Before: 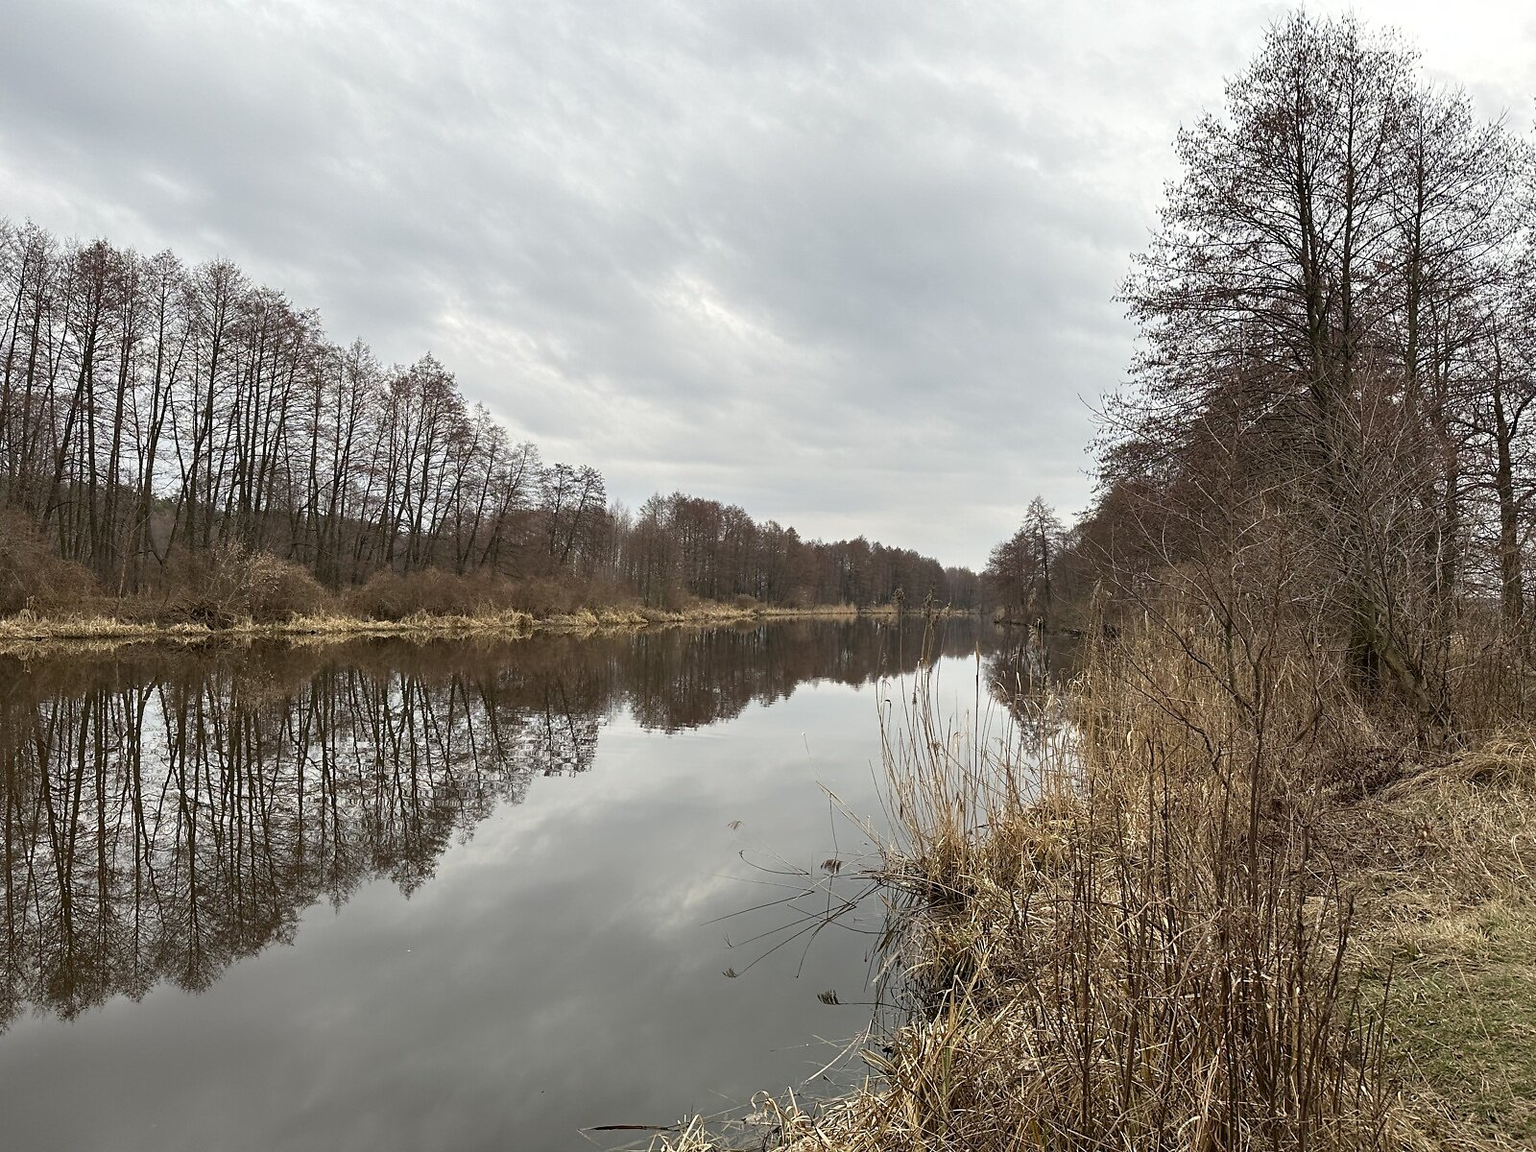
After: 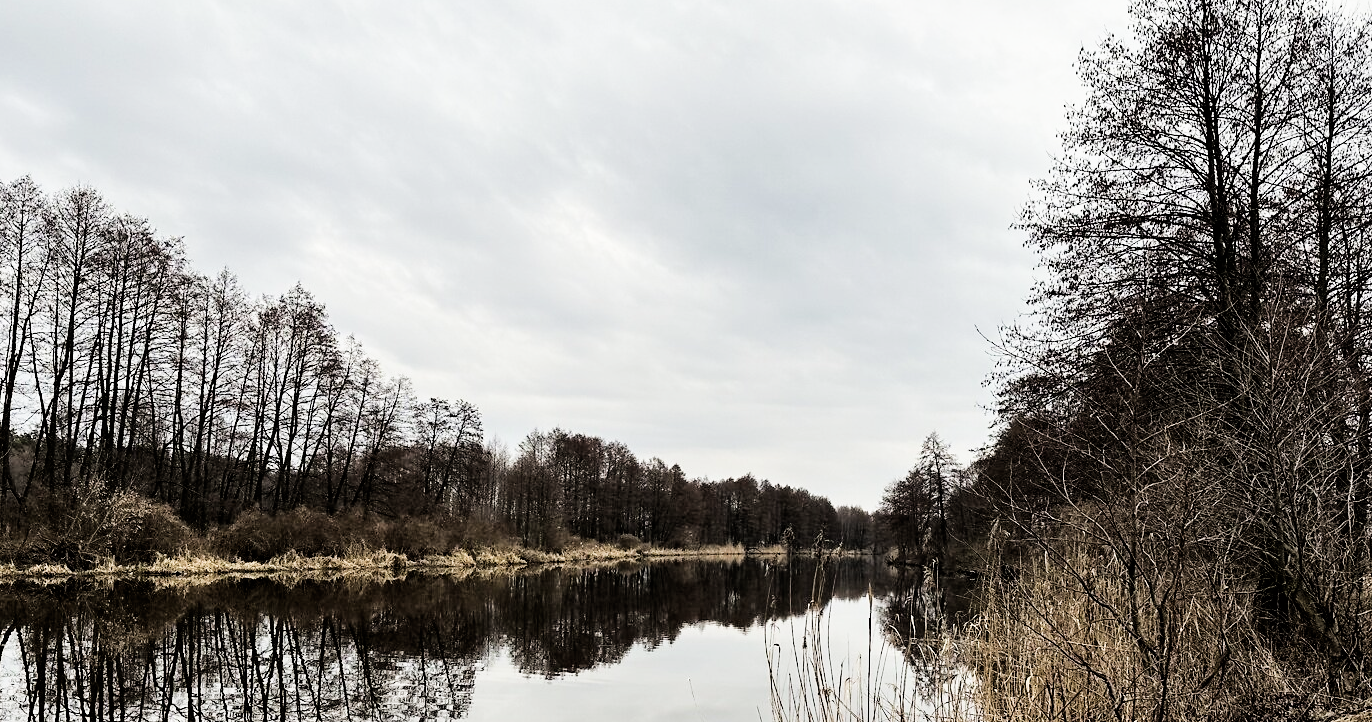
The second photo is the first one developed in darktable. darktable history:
tone equalizer: -8 EV -1.06 EV, -7 EV -1 EV, -6 EV -0.858 EV, -5 EV -0.556 EV, -3 EV 0.575 EV, -2 EV 0.841 EV, -1 EV 1 EV, +0 EV 1.06 EV, edges refinement/feathering 500, mask exposure compensation -1.57 EV, preserve details no
crop and rotate: left 9.288%, top 7.095%, right 4.908%, bottom 32.715%
filmic rgb: black relative exposure -5.03 EV, white relative exposure 3.95 EV, hardness 2.89, contrast 1.185, highlights saturation mix -30.87%
haze removal: compatibility mode true, adaptive false
